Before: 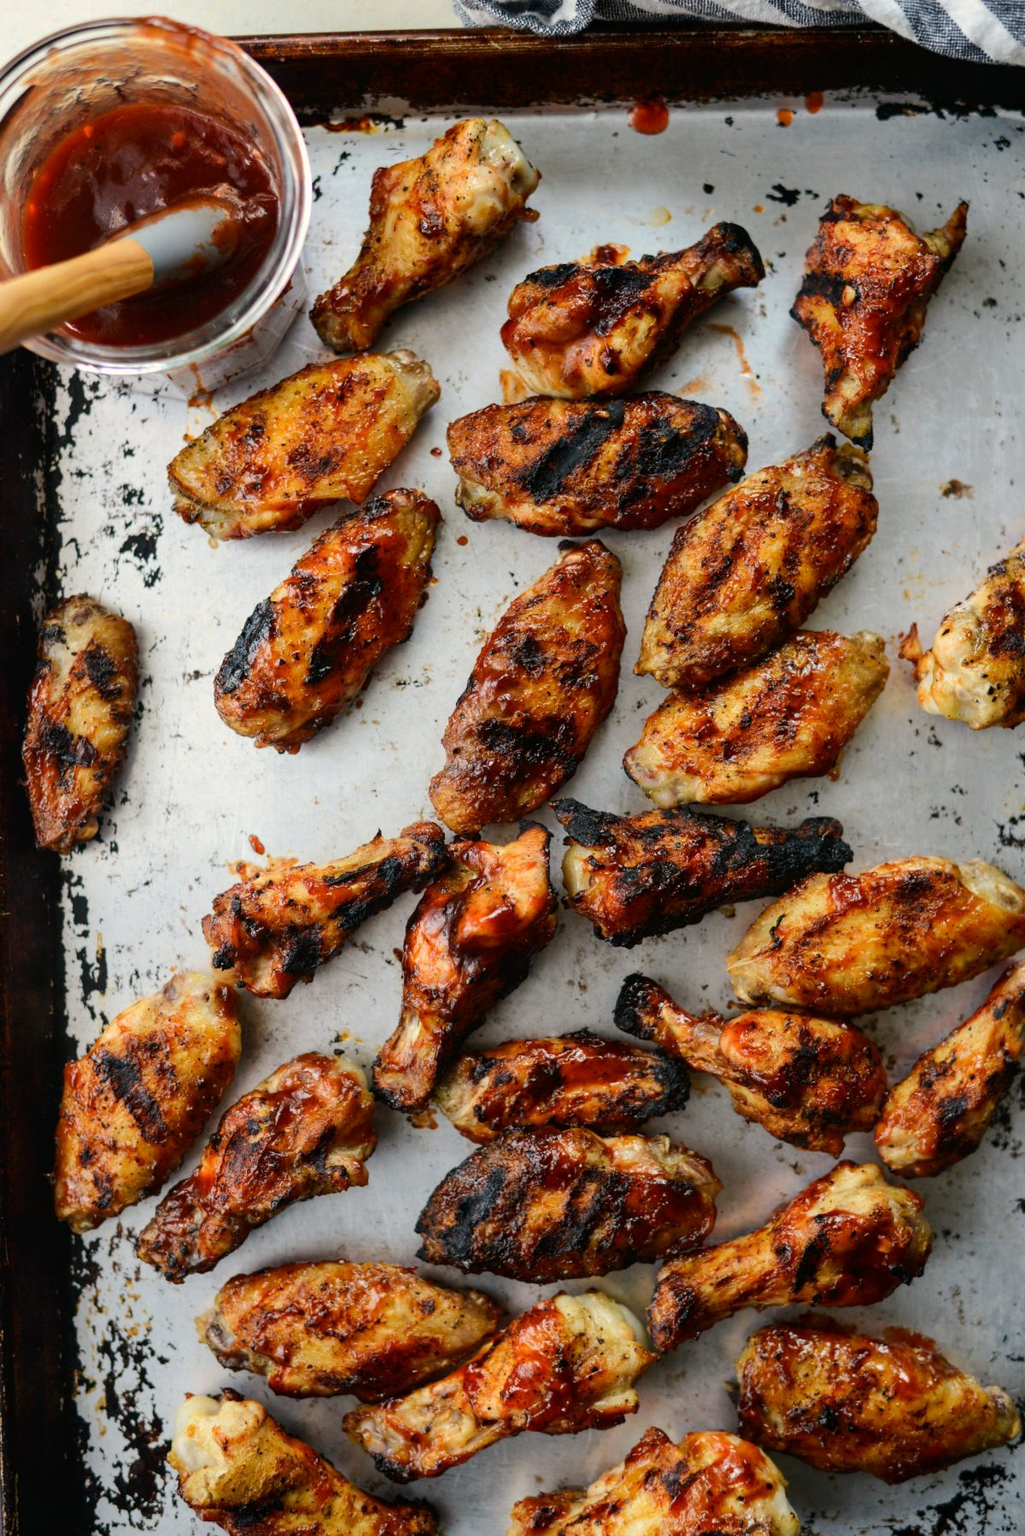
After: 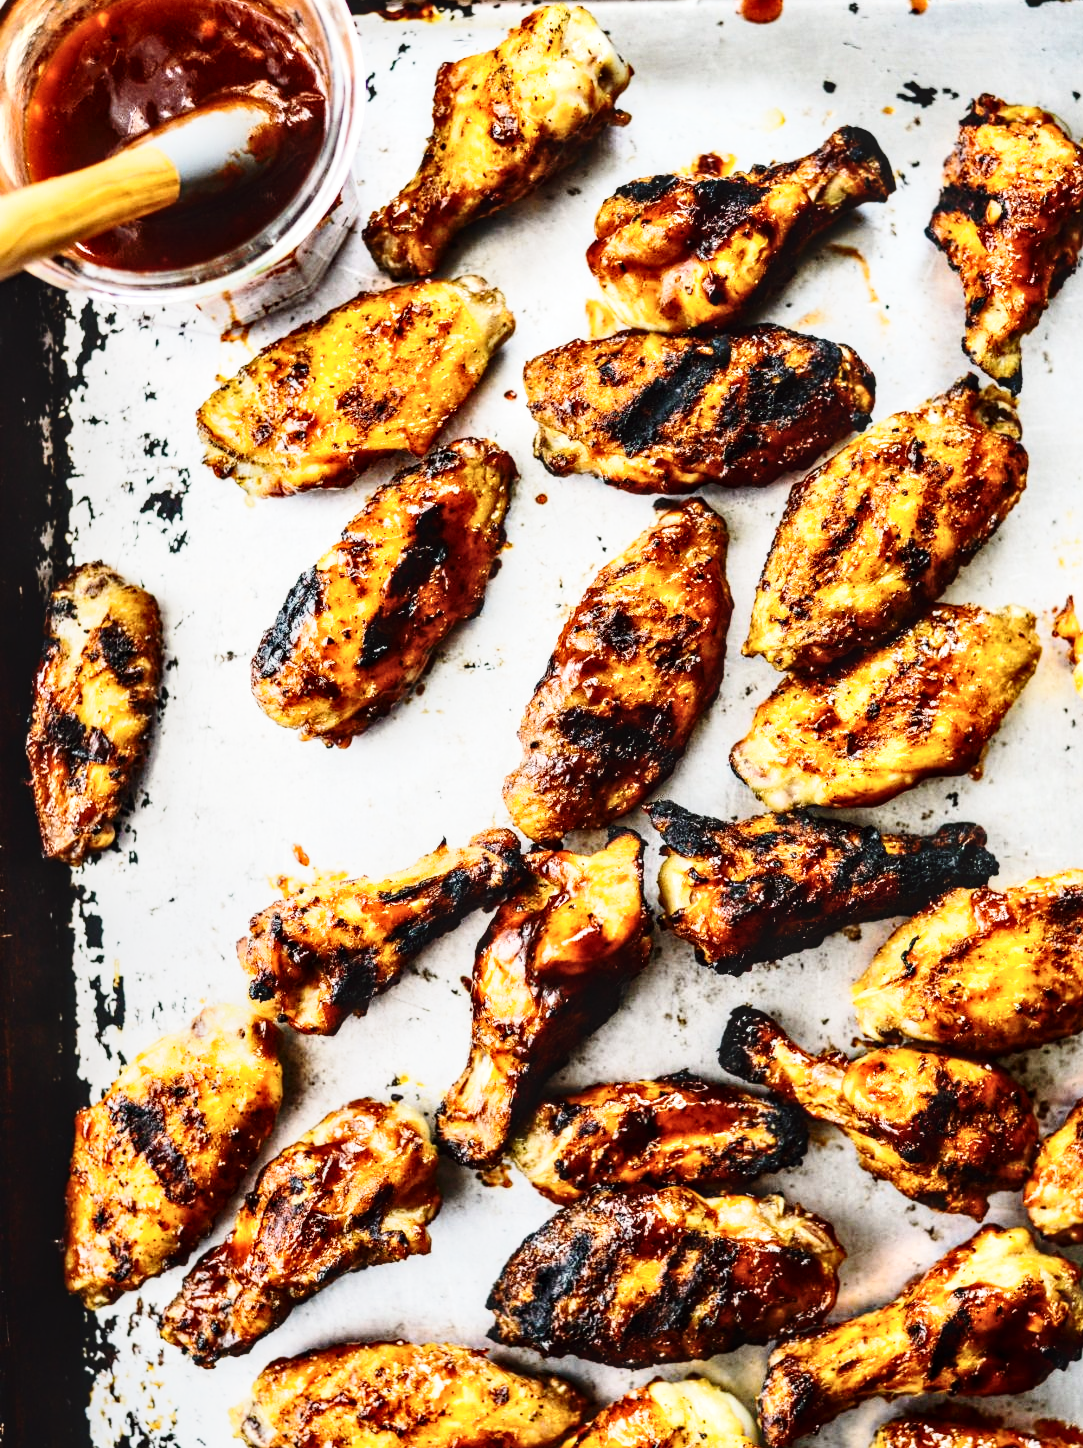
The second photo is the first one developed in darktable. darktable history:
exposure: black level correction 0, exposure 0.5 EV, compensate highlight preservation false
contrast brightness saturation: contrast 0.25, saturation -0.31
color balance: lift [1, 1.001, 0.999, 1.001], gamma [1, 1.004, 1.007, 0.993], gain [1, 0.991, 0.987, 1.013], contrast 10%, output saturation 120%
local contrast: detail 130%
crop: top 7.49%, right 9.717%, bottom 11.943%
white balance: emerald 1
base curve: curves: ch0 [(0, 0) (0.028, 0.03) (0.121, 0.232) (0.46, 0.748) (0.859, 0.968) (1, 1)], preserve colors none
